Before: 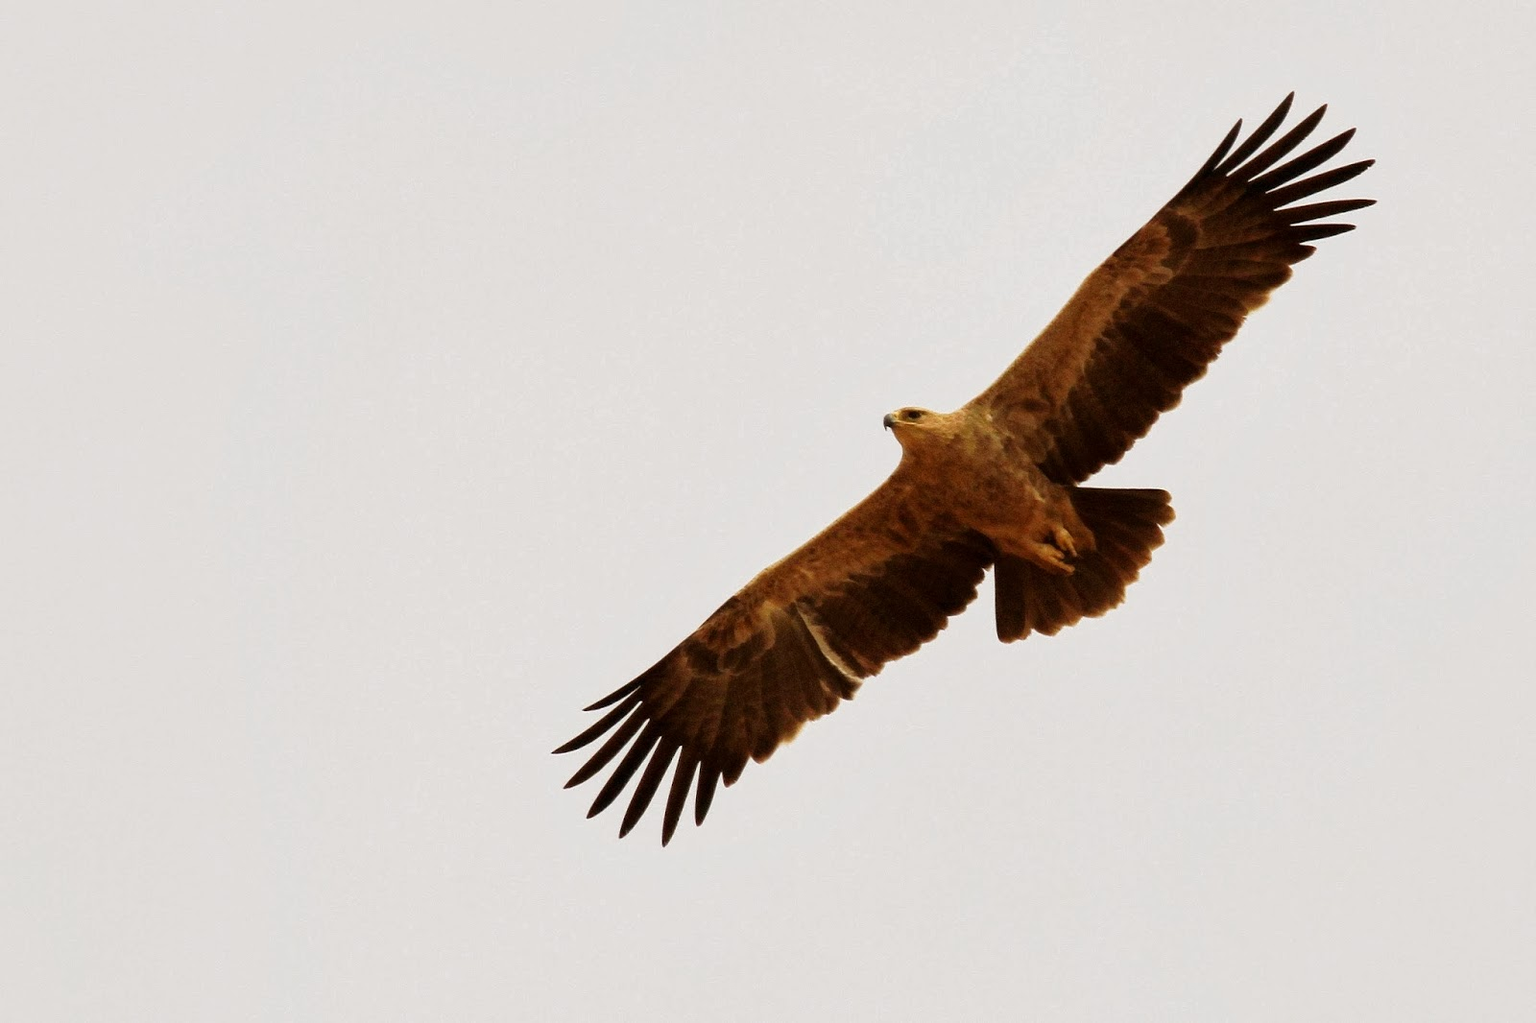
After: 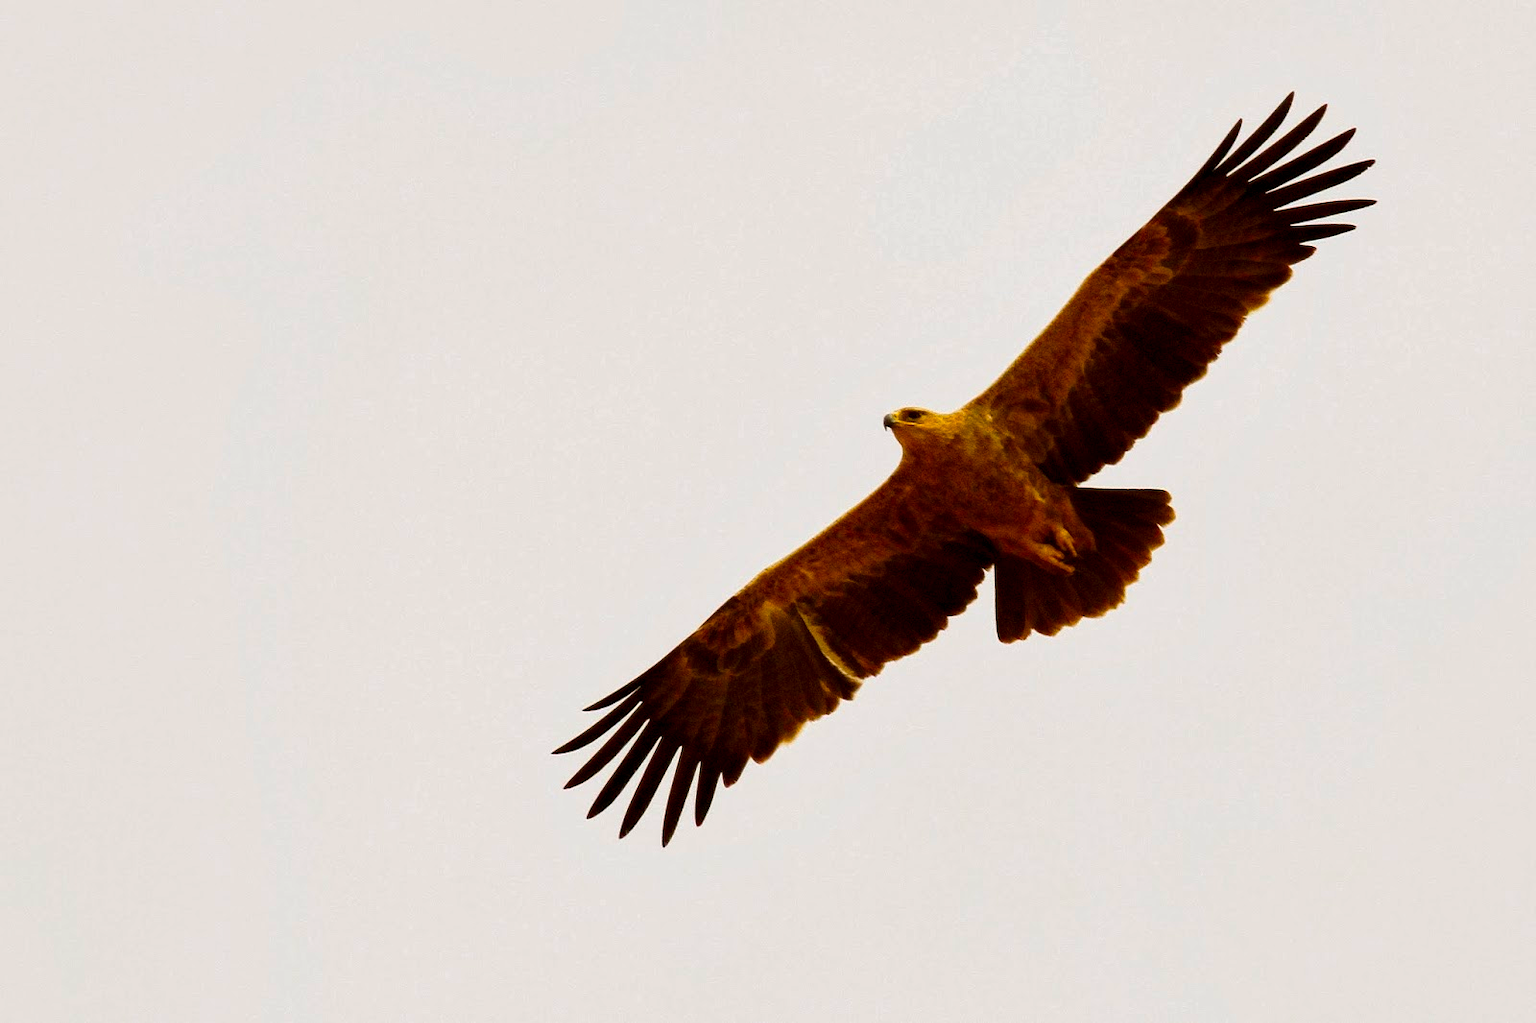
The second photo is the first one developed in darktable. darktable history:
local contrast: highlights 100%, shadows 100%, detail 120%, midtone range 0.2
contrast brightness saturation: contrast 0.13, brightness -0.05, saturation 0.16
color balance rgb: perceptual saturation grading › global saturation 30%, global vibrance 20%
